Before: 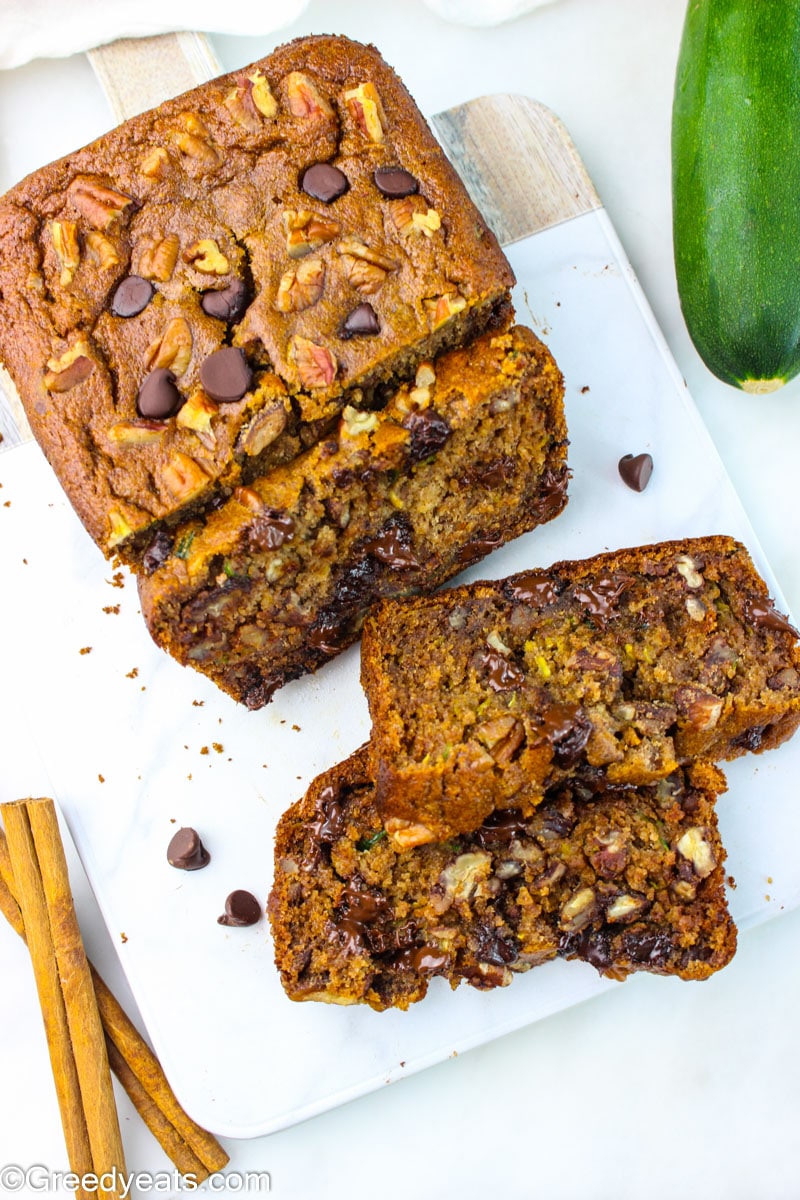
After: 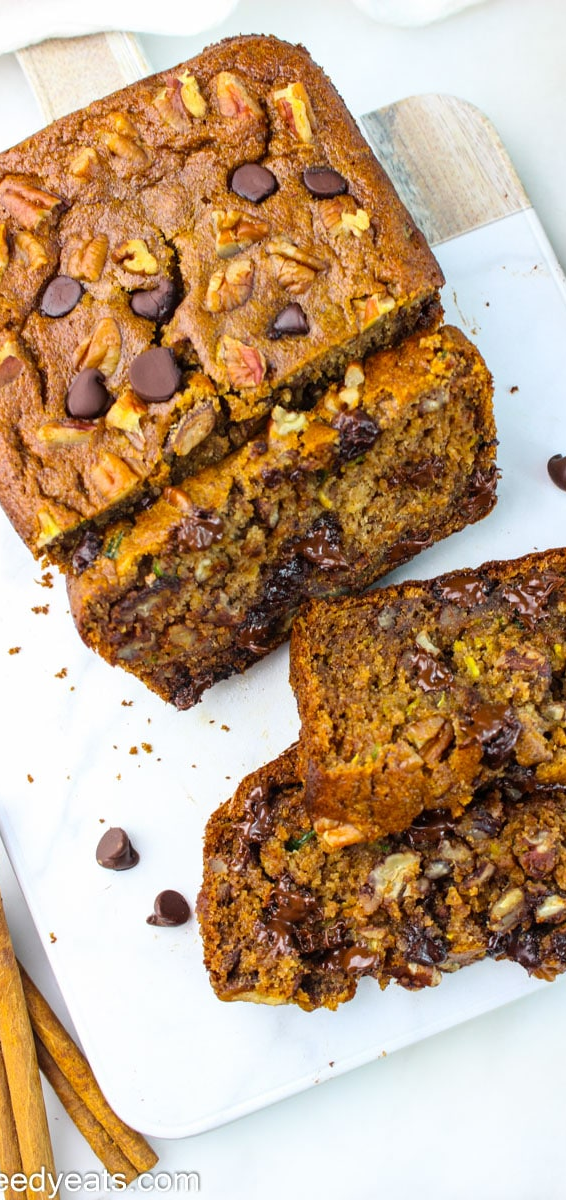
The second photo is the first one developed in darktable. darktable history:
crop and rotate: left 8.994%, right 20.238%
